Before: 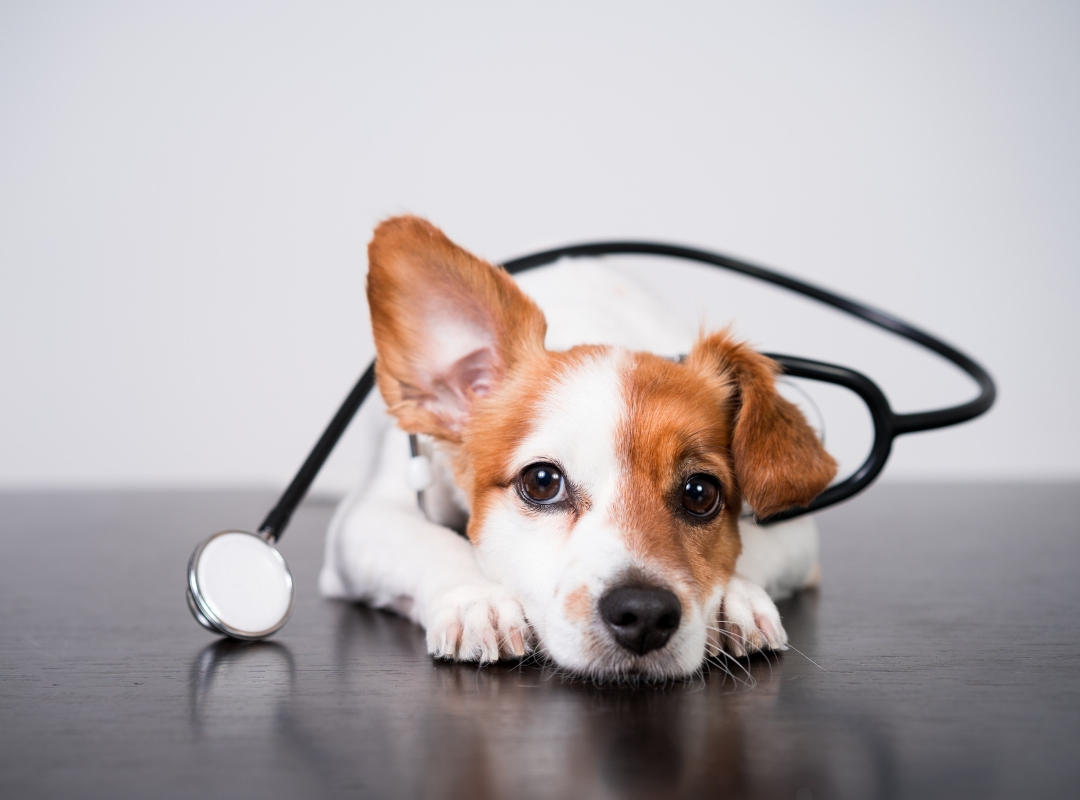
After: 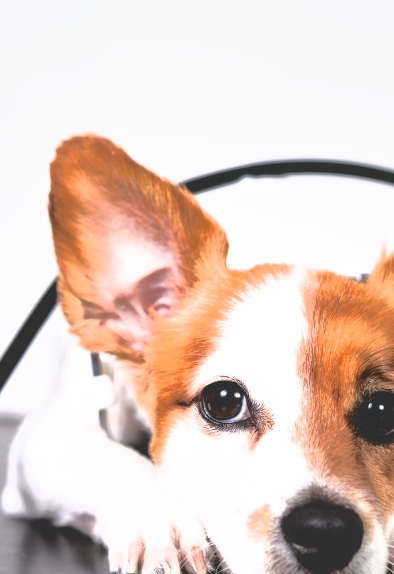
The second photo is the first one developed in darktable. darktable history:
crop and rotate: left 29.46%, top 10.205%, right 34.049%, bottom 17.937%
contrast brightness saturation: contrast -0.02, brightness -0.011, saturation 0.027
filmic rgb: black relative exposure -8.2 EV, white relative exposure 2.24 EV, hardness 7.13, latitude 84.94%, contrast 1.707, highlights saturation mix -3.22%, shadows ↔ highlights balance -2.2%, color science v5 (2021), contrast in shadows safe, contrast in highlights safe
tone curve: curves: ch0 [(0, 0) (0.003, 0.128) (0.011, 0.133) (0.025, 0.133) (0.044, 0.141) (0.069, 0.152) (0.1, 0.169) (0.136, 0.201) (0.177, 0.239) (0.224, 0.294) (0.277, 0.358) (0.335, 0.428) (0.399, 0.488) (0.468, 0.55) (0.543, 0.611) (0.623, 0.678) (0.709, 0.755) (0.801, 0.843) (0.898, 0.91) (1, 1)], color space Lab, independent channels, preserve colors none
shadows and highlights: on, module defaults
local contrast: highlights 103%, shadows 98%, detail 119%, midtone range 0.2
